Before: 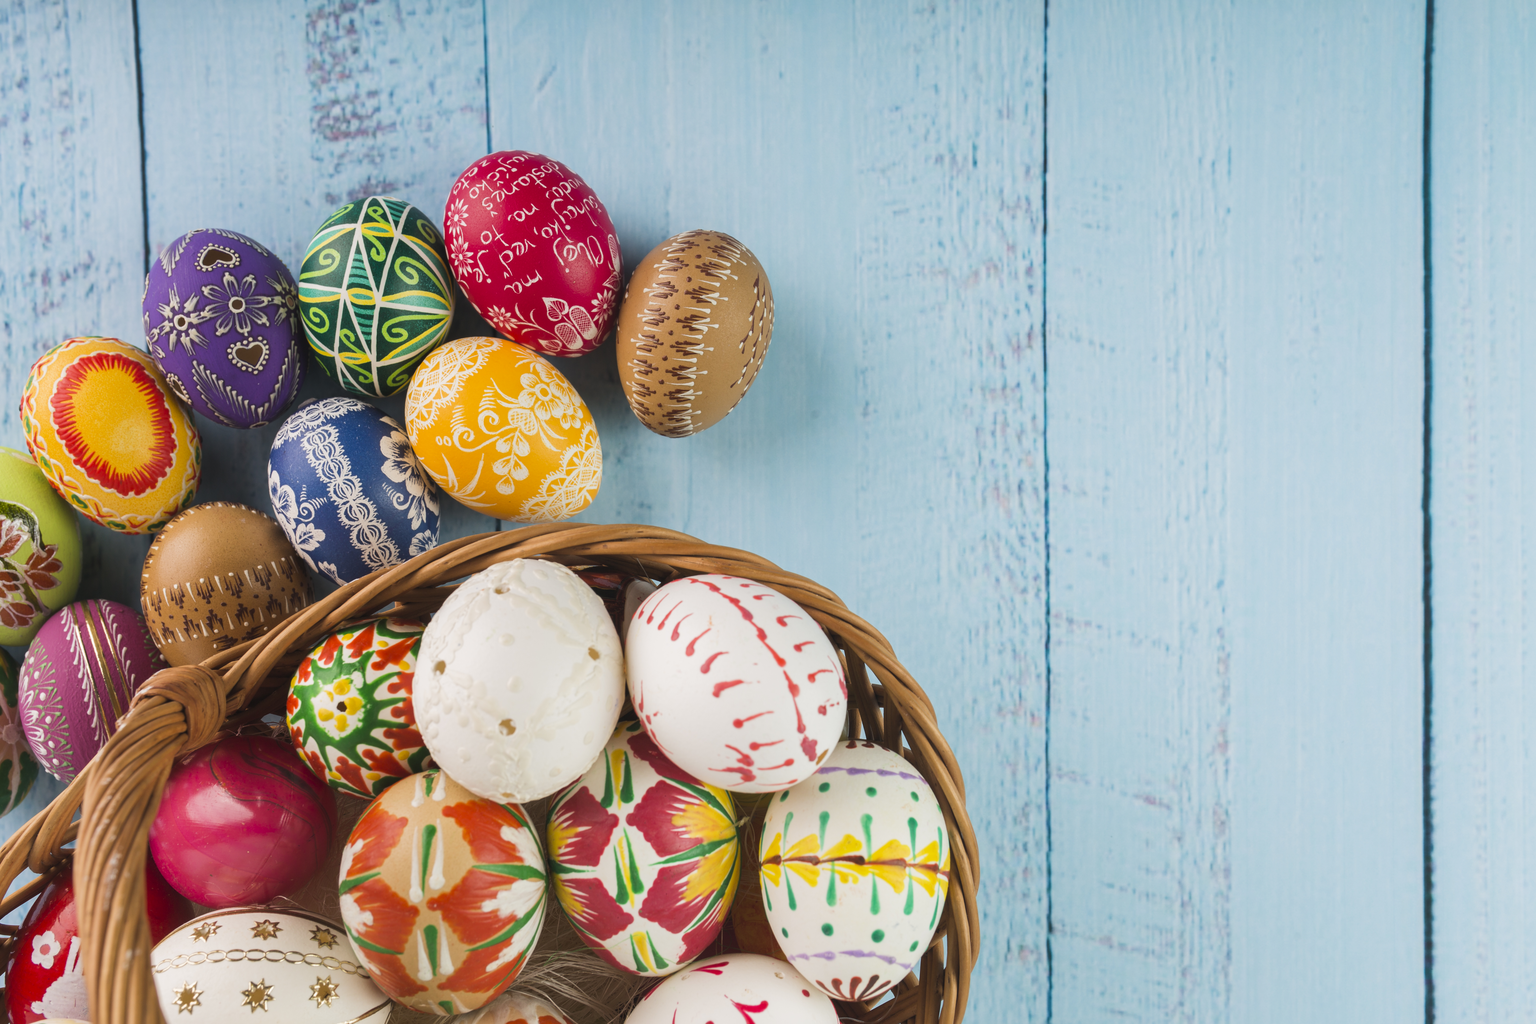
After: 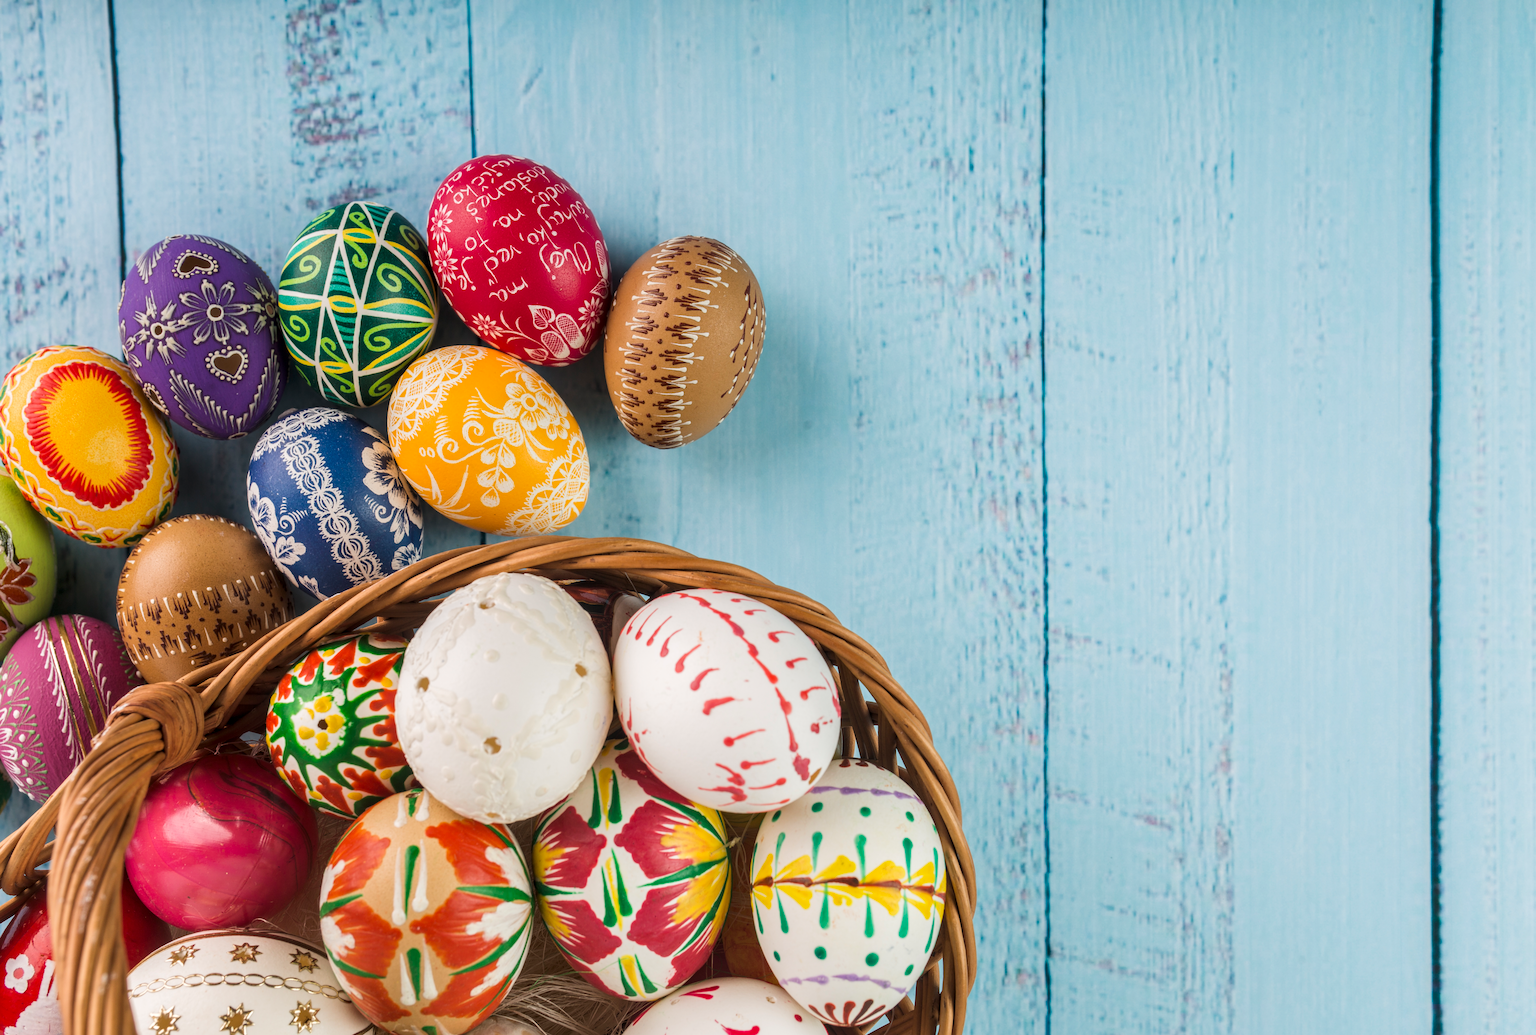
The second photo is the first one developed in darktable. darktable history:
local contrast: detail 130%
crop and rotate: left 1.774%, right 0.633%, bottom 1.28%
